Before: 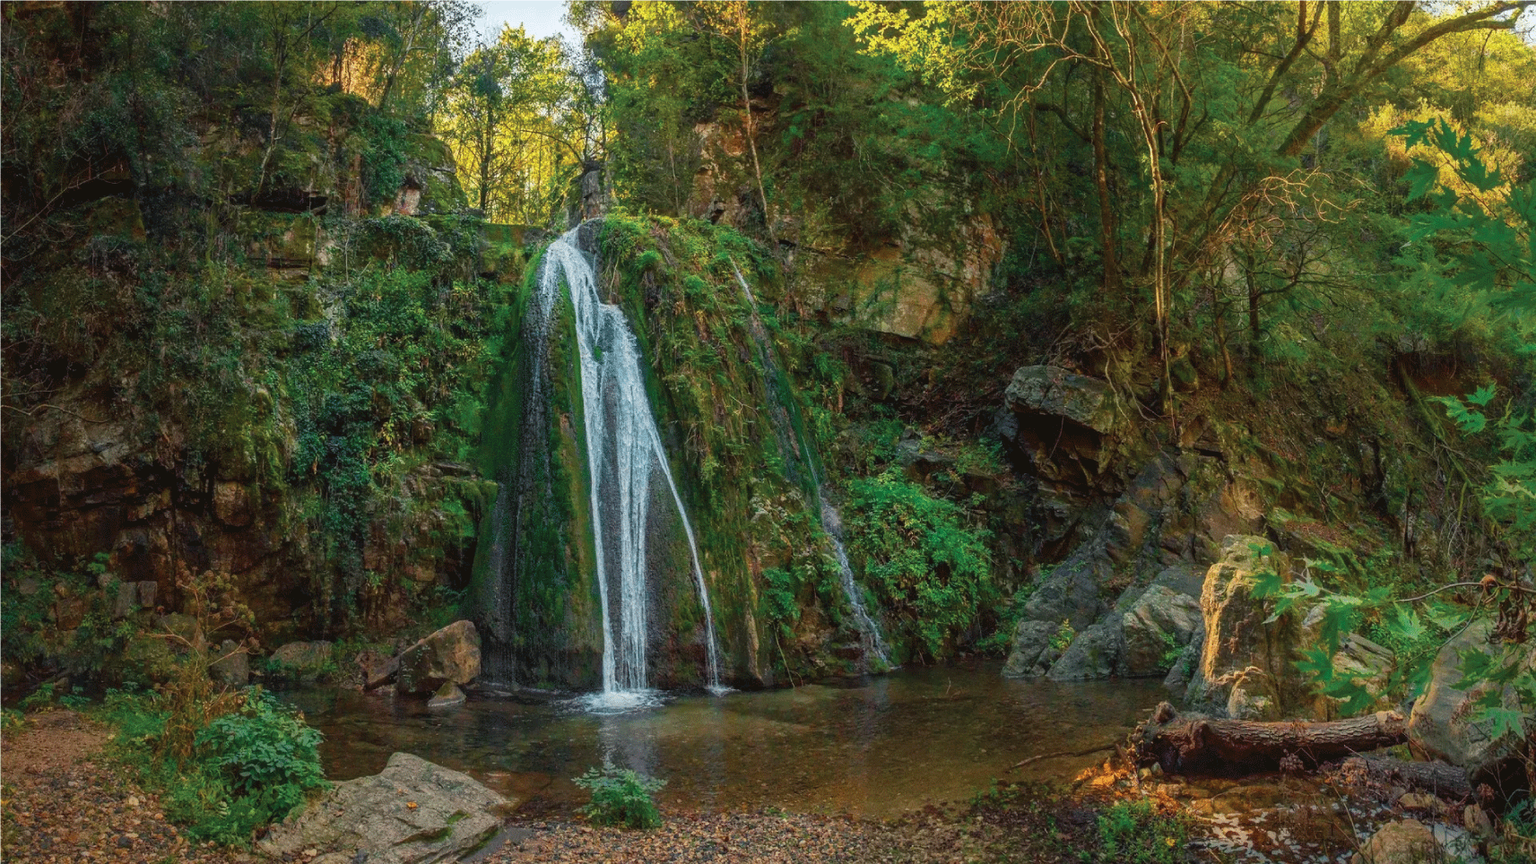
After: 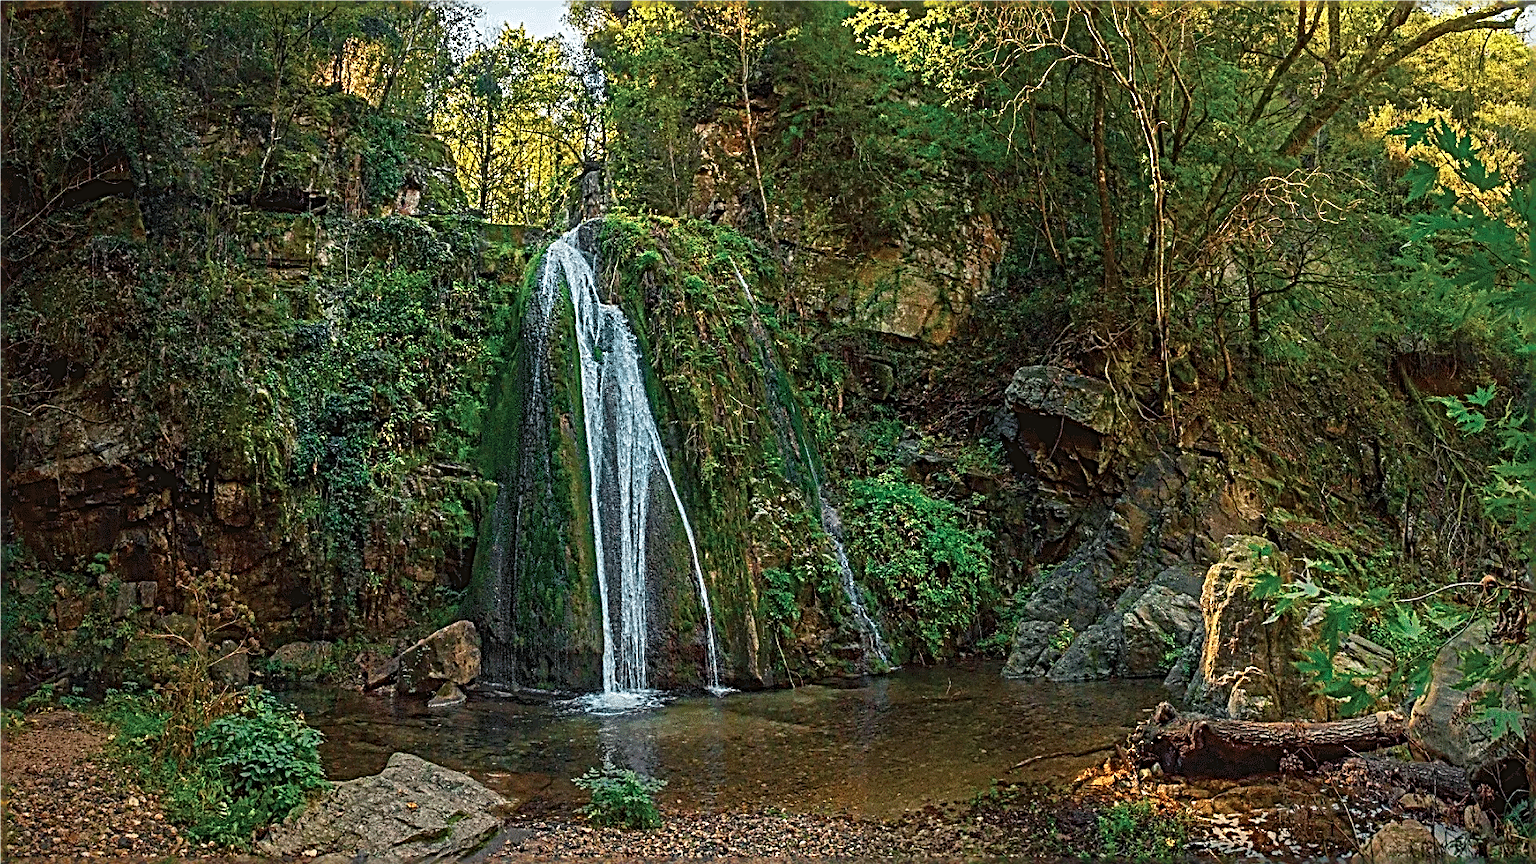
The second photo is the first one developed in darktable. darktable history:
sharpen: radius 3.173, amount 1.743
